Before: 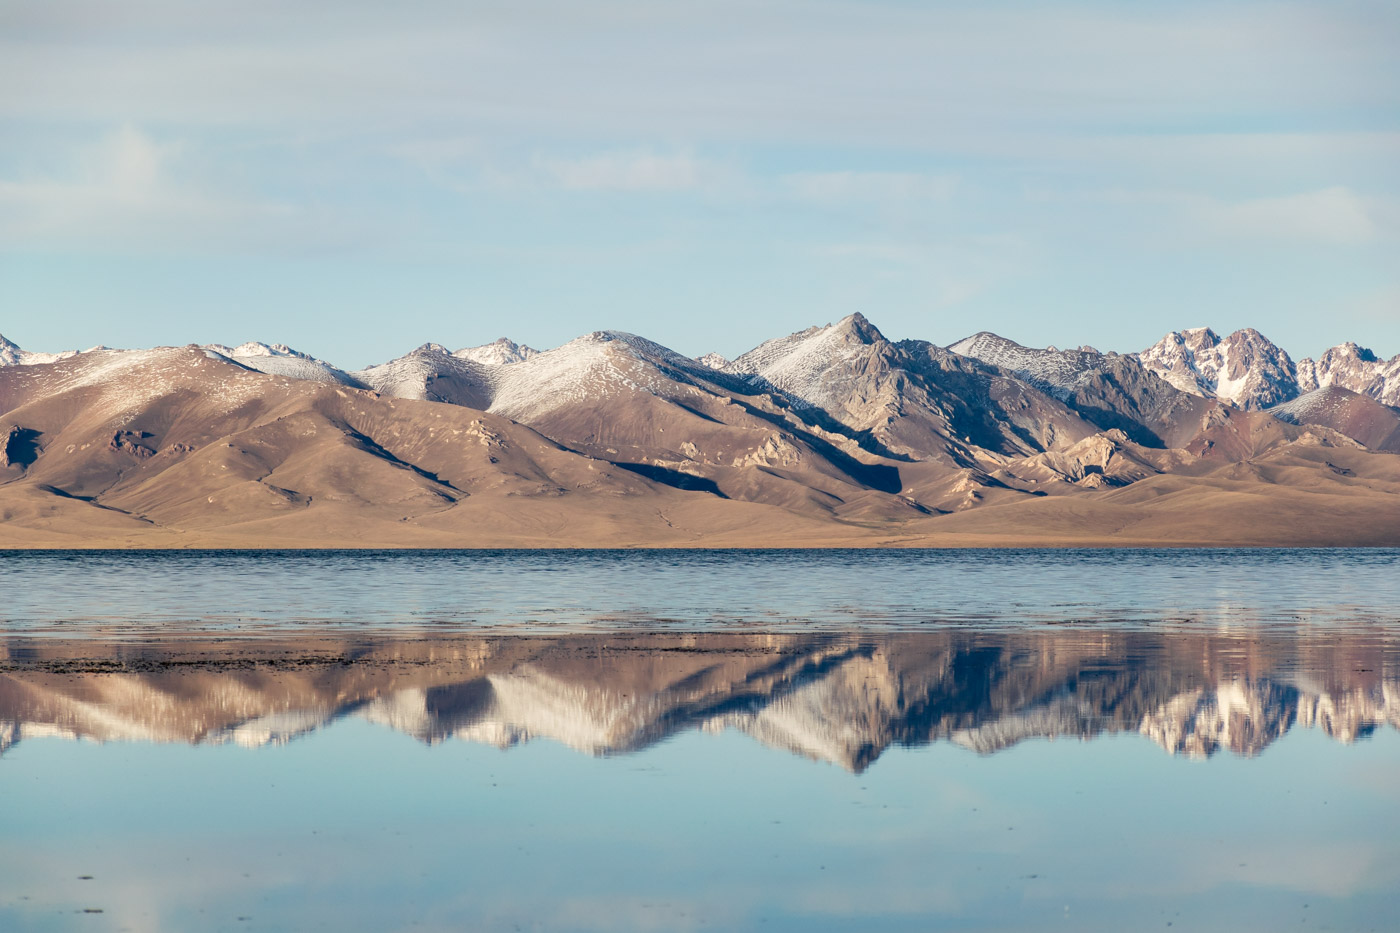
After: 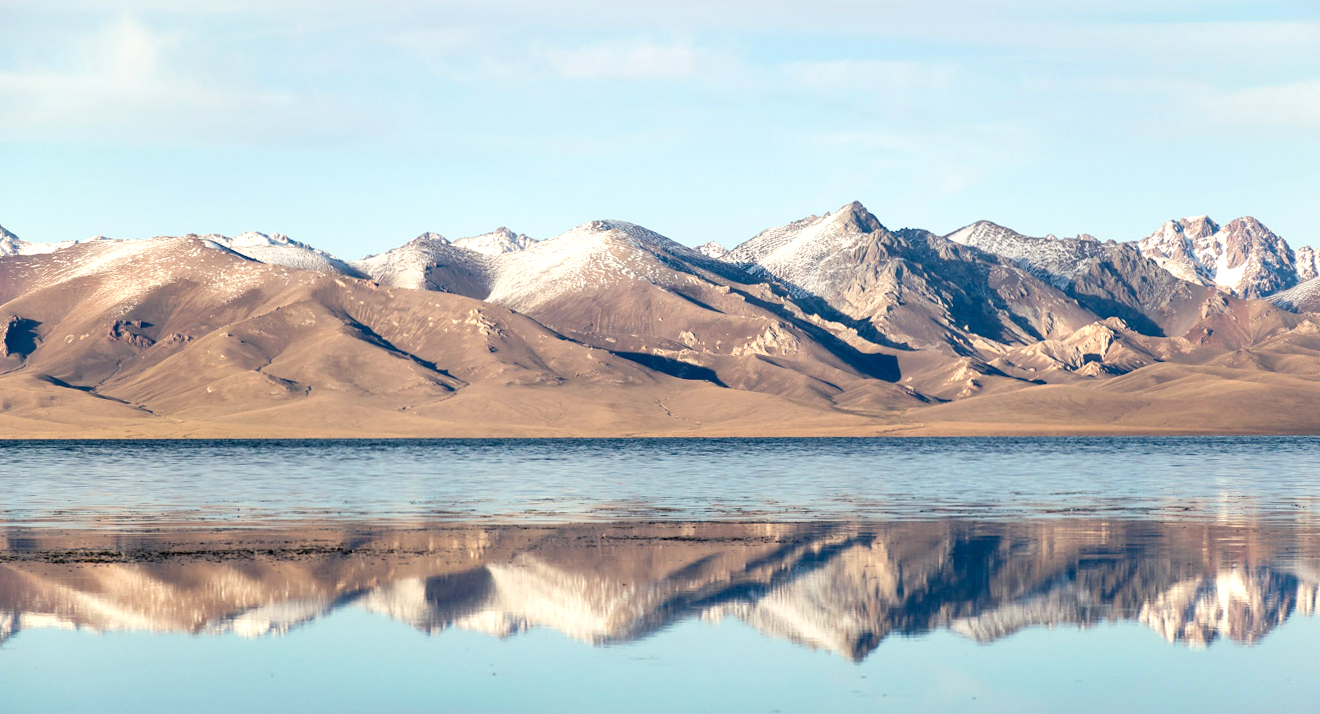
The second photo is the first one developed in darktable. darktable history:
exposure: exposure 0.512 EV, compensate exposure bias true, compensate highlight preservation false
crop and rotate: angle 0.092°, top 11.887%, right 5.484%, bottom 11.296%
